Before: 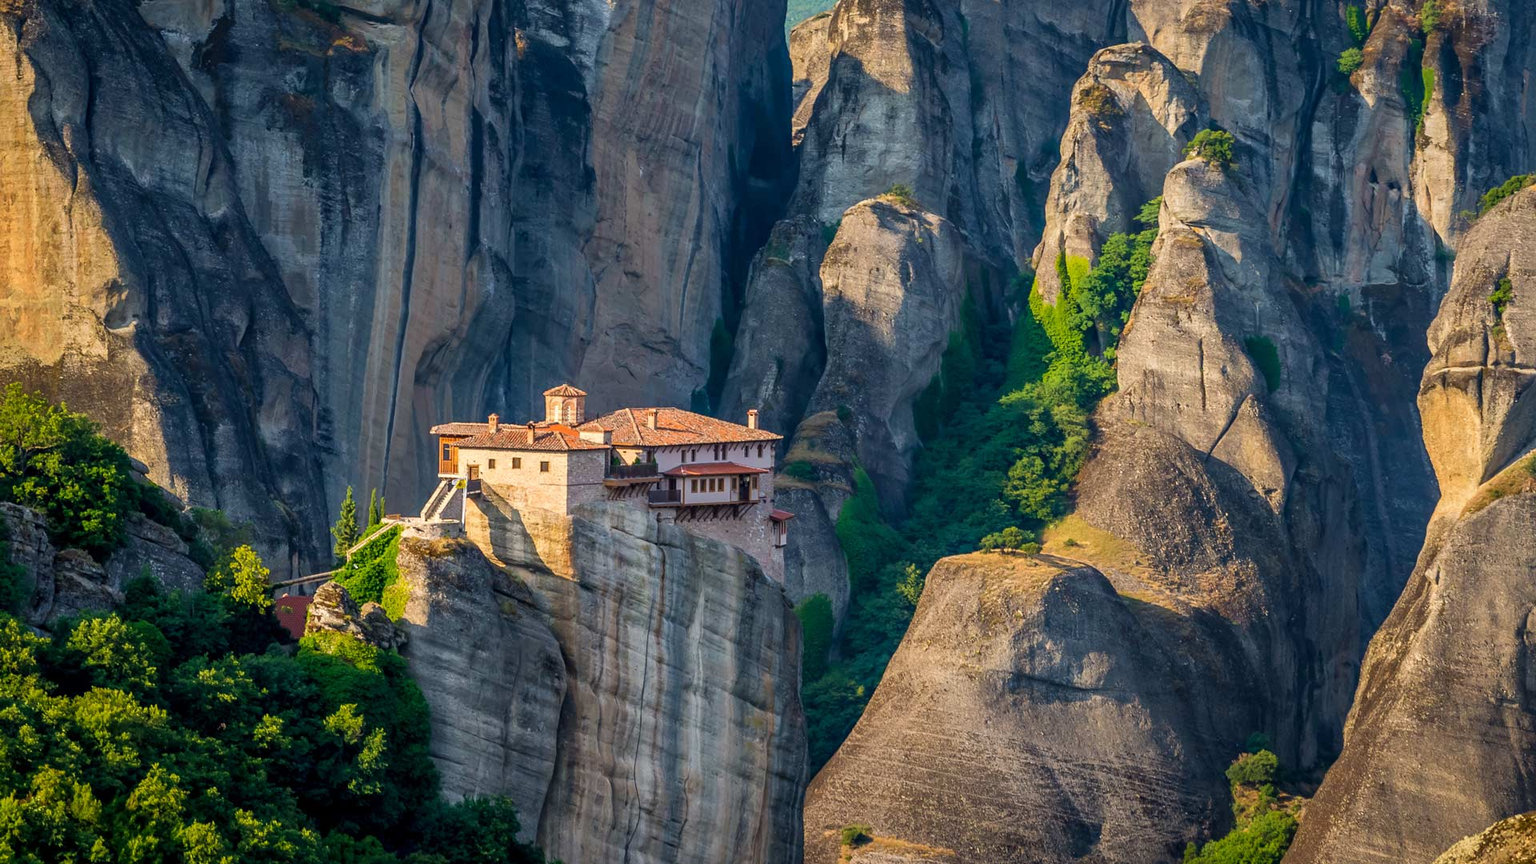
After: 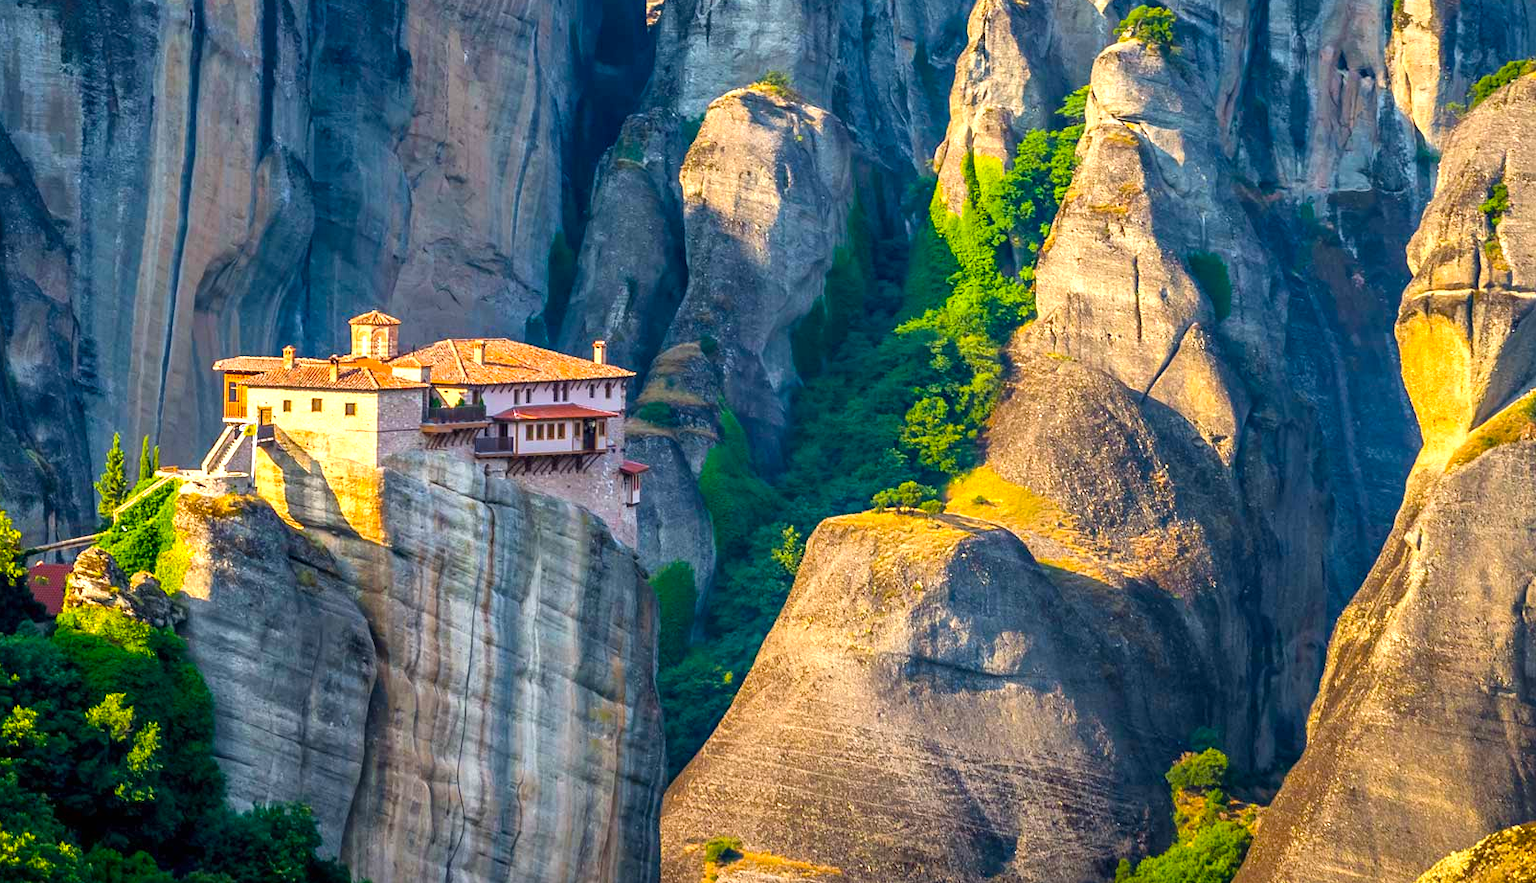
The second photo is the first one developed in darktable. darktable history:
exposure: black level correction 0, exposure 0.681 EV, compensate highlight preservation false
crop: left 16.438%, top 14.471%
color balance rgb: global offset › hue 170.74°, perceptual saturation grading › global saturation 29.601%, perceptual brilliance grading › highlights 3.066%, global vibrance 20%
